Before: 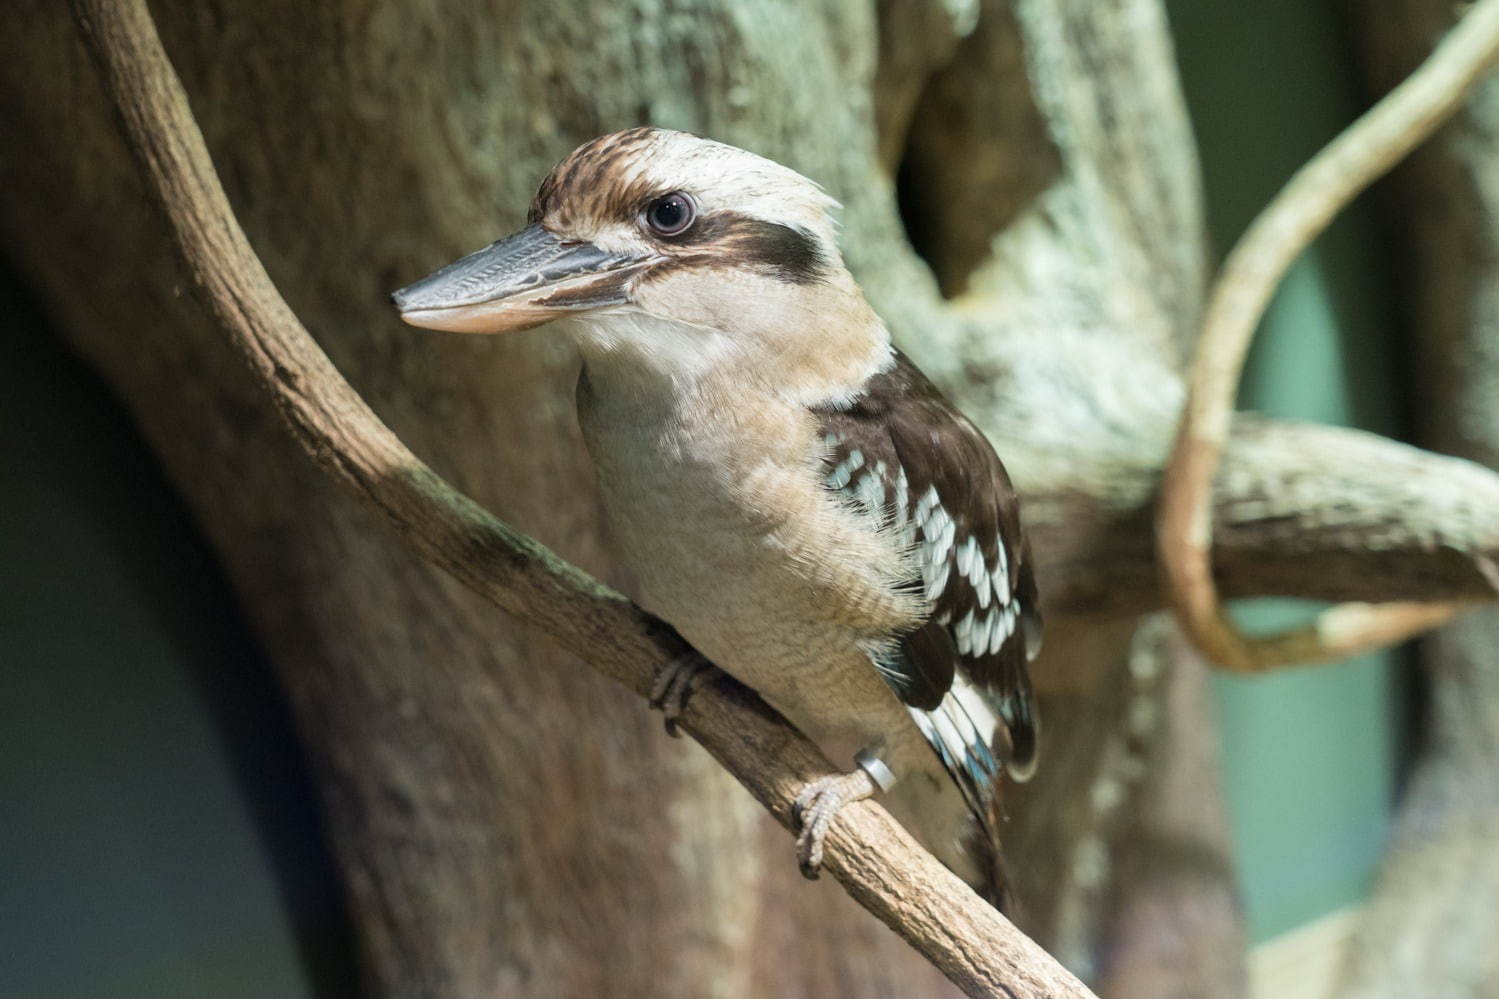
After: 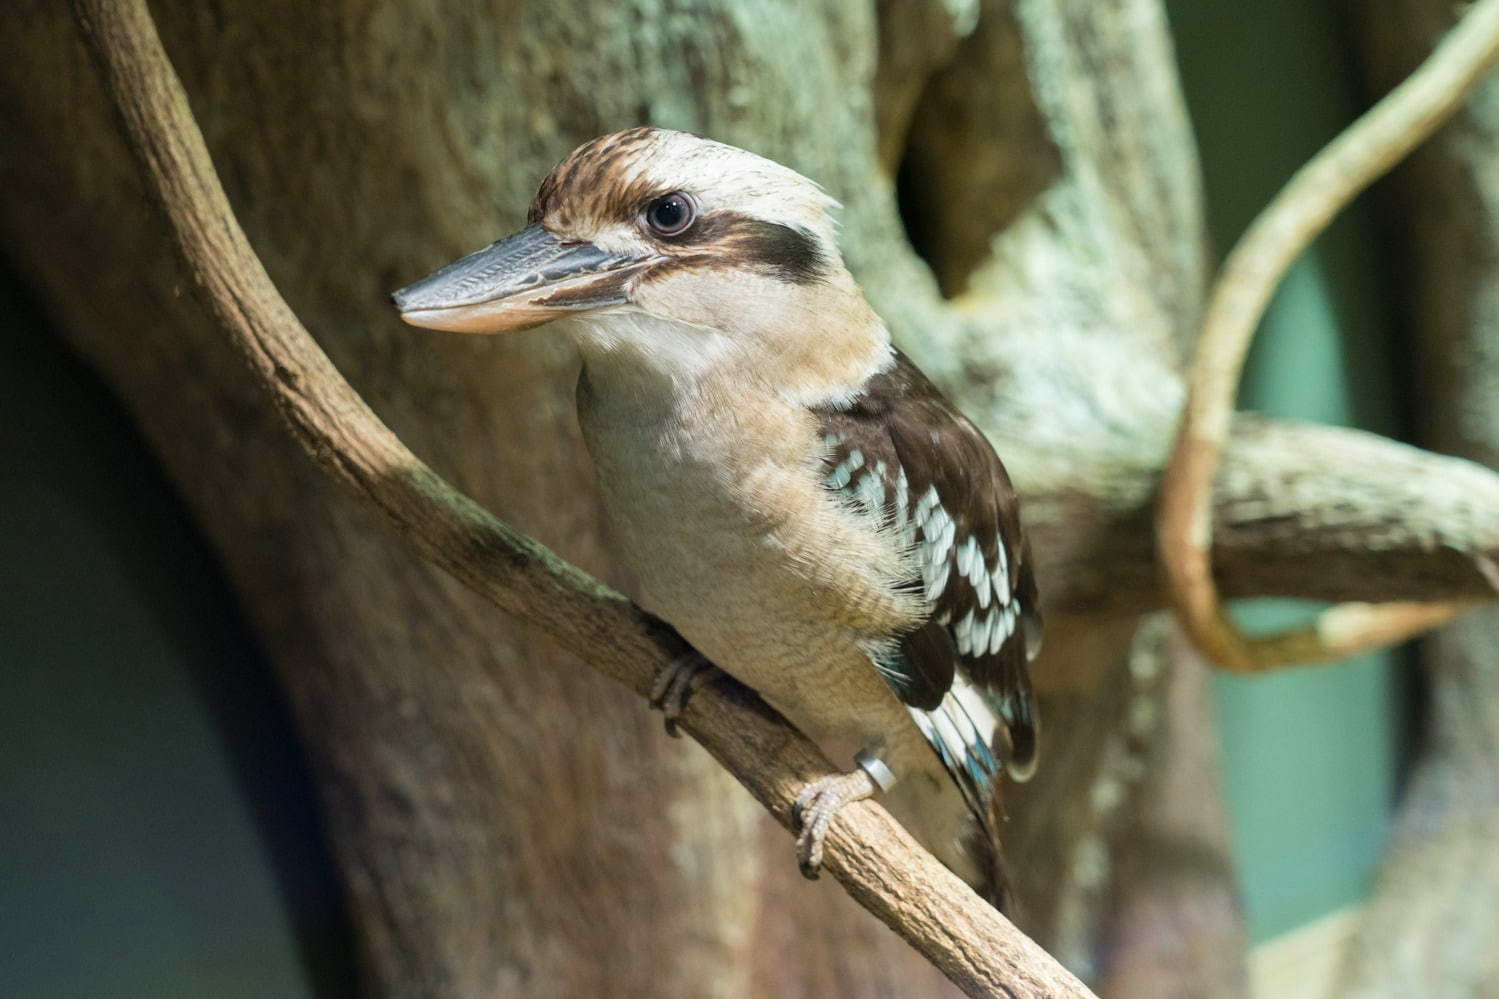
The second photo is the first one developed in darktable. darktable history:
color balance rgb: perceptual saturation grading › global saturation 8.571%, global vibrance 20%
